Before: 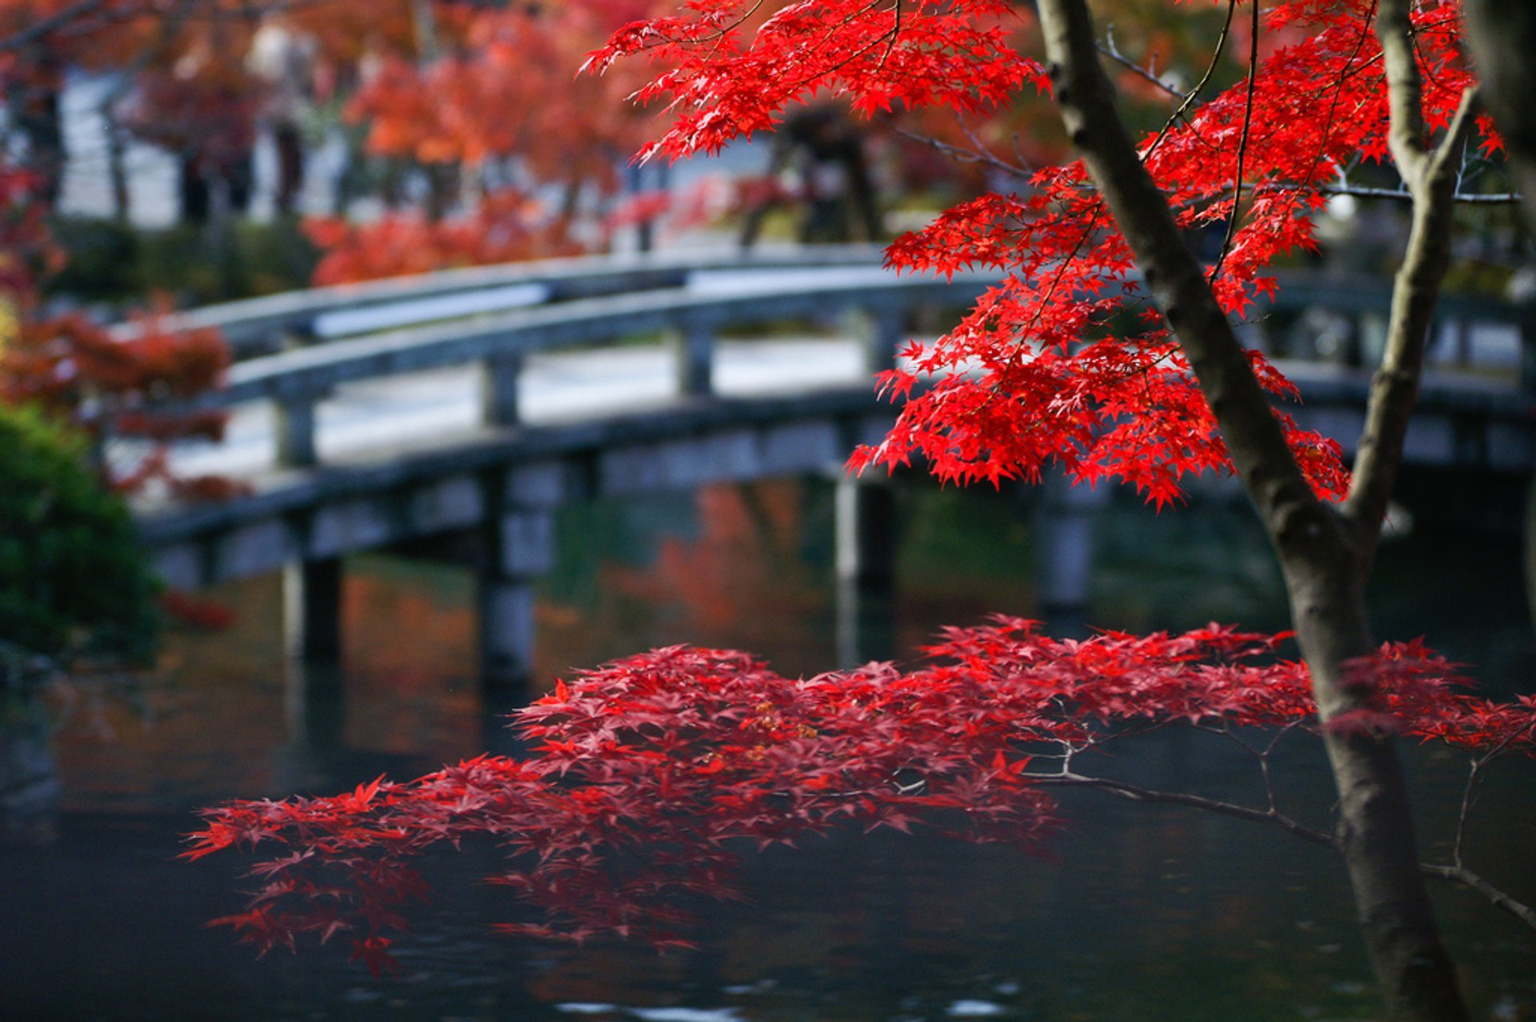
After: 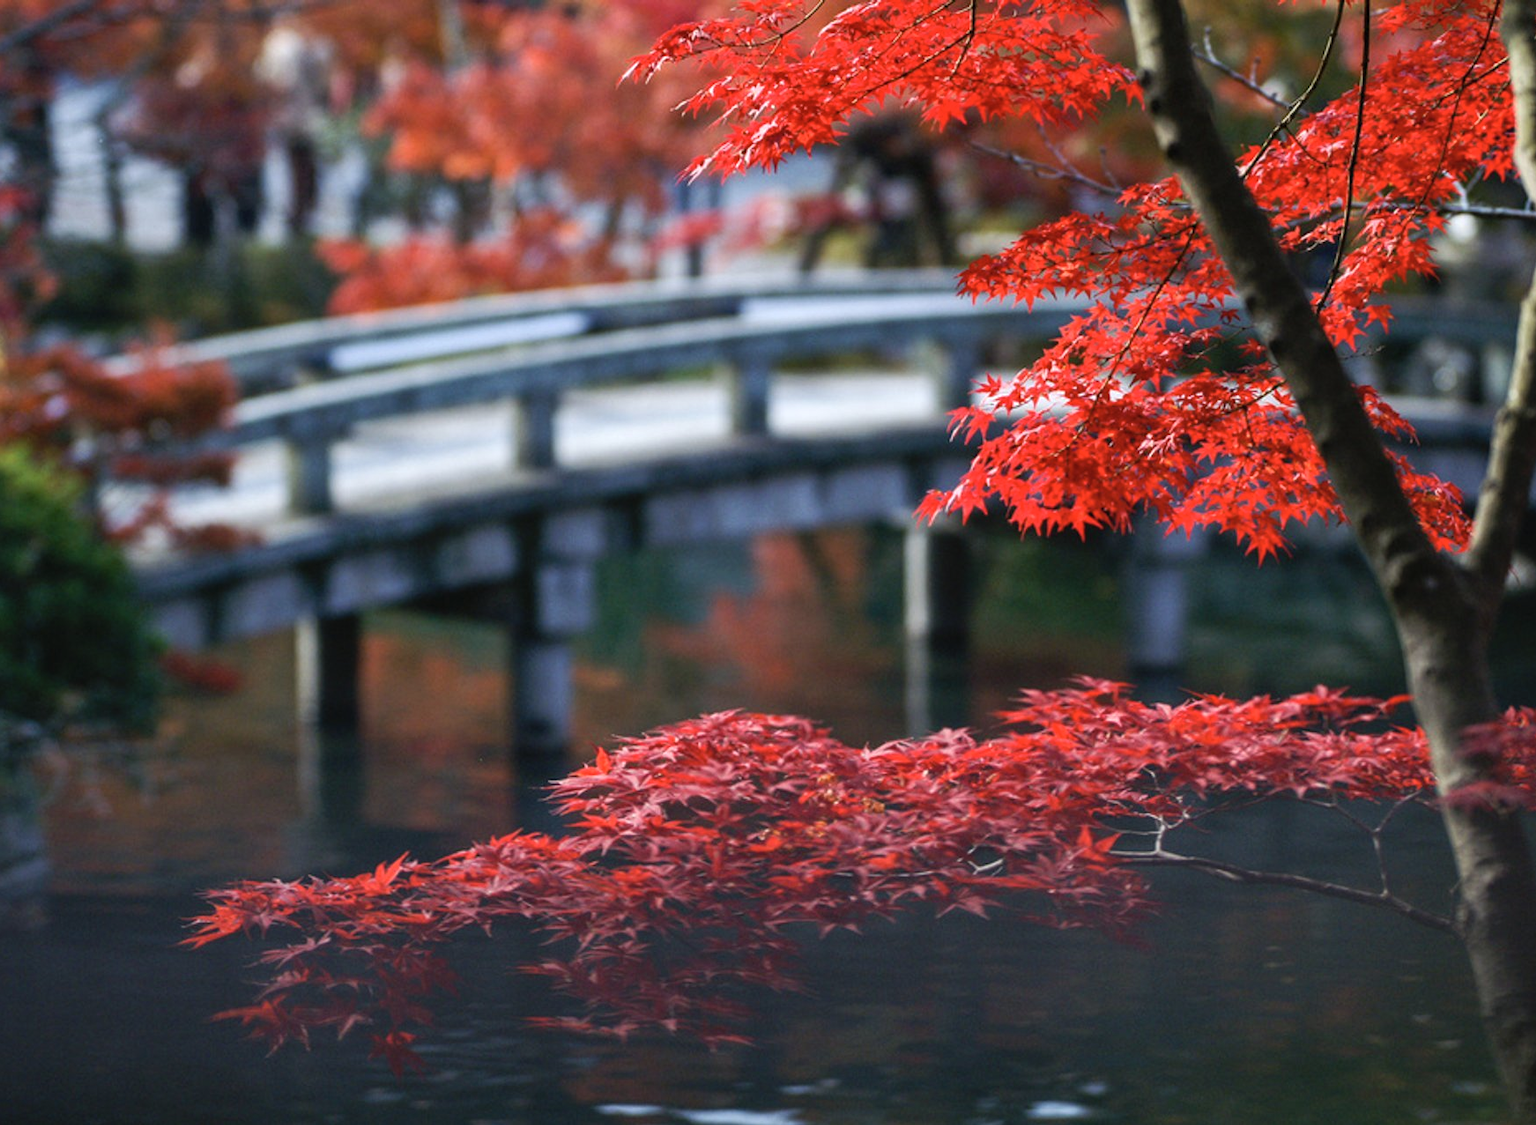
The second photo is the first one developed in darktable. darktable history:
exposure: exposure 0.154 EV
local contrast: detail 130%
crop and rotate: left 0.943%, right 8.235%
contrast brightness saturation: contrast -0.099, saturation -0.096
